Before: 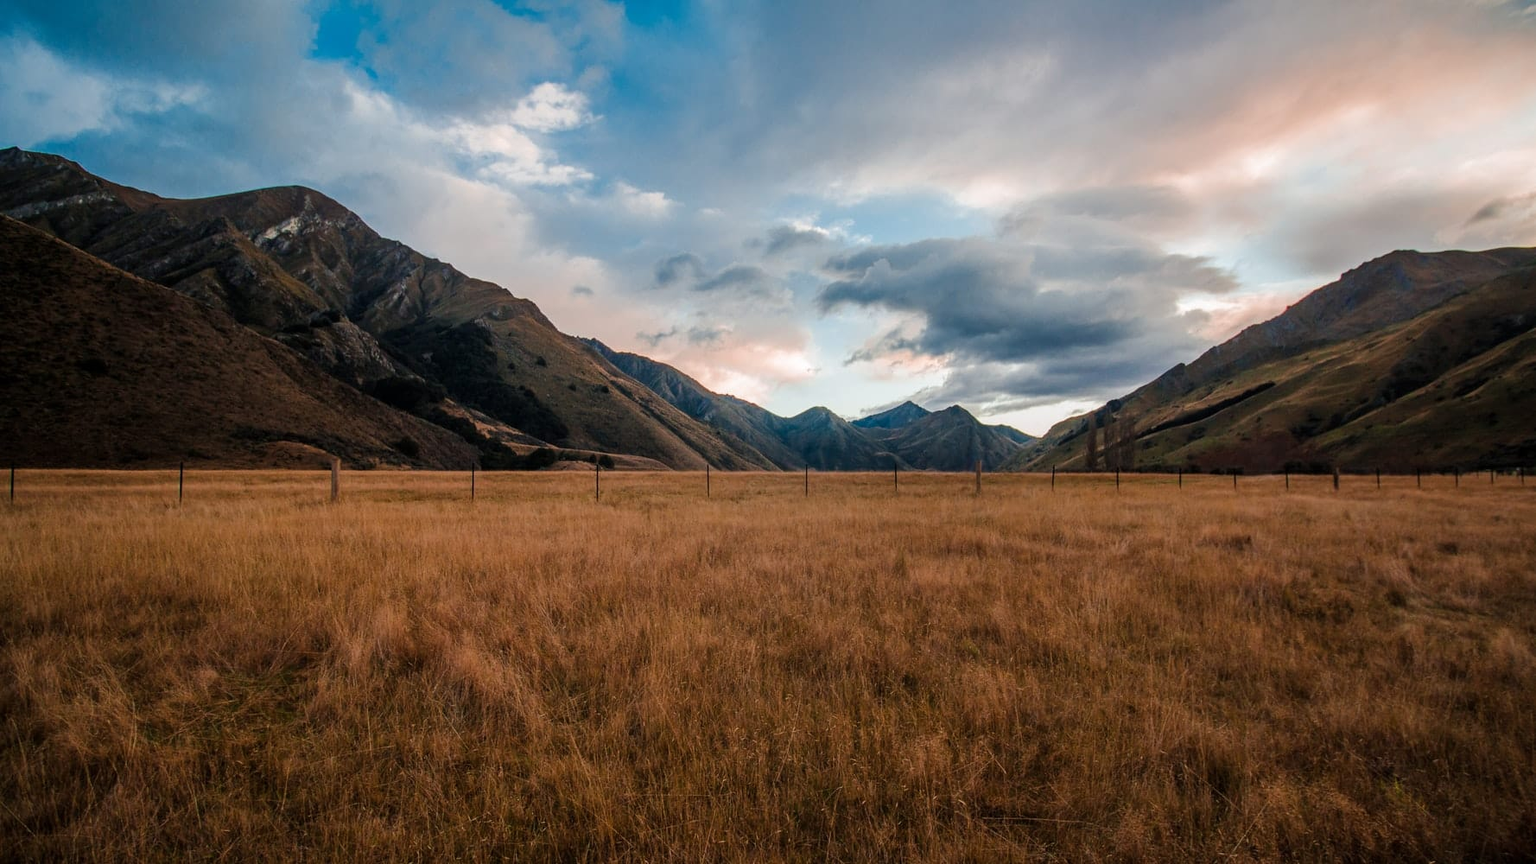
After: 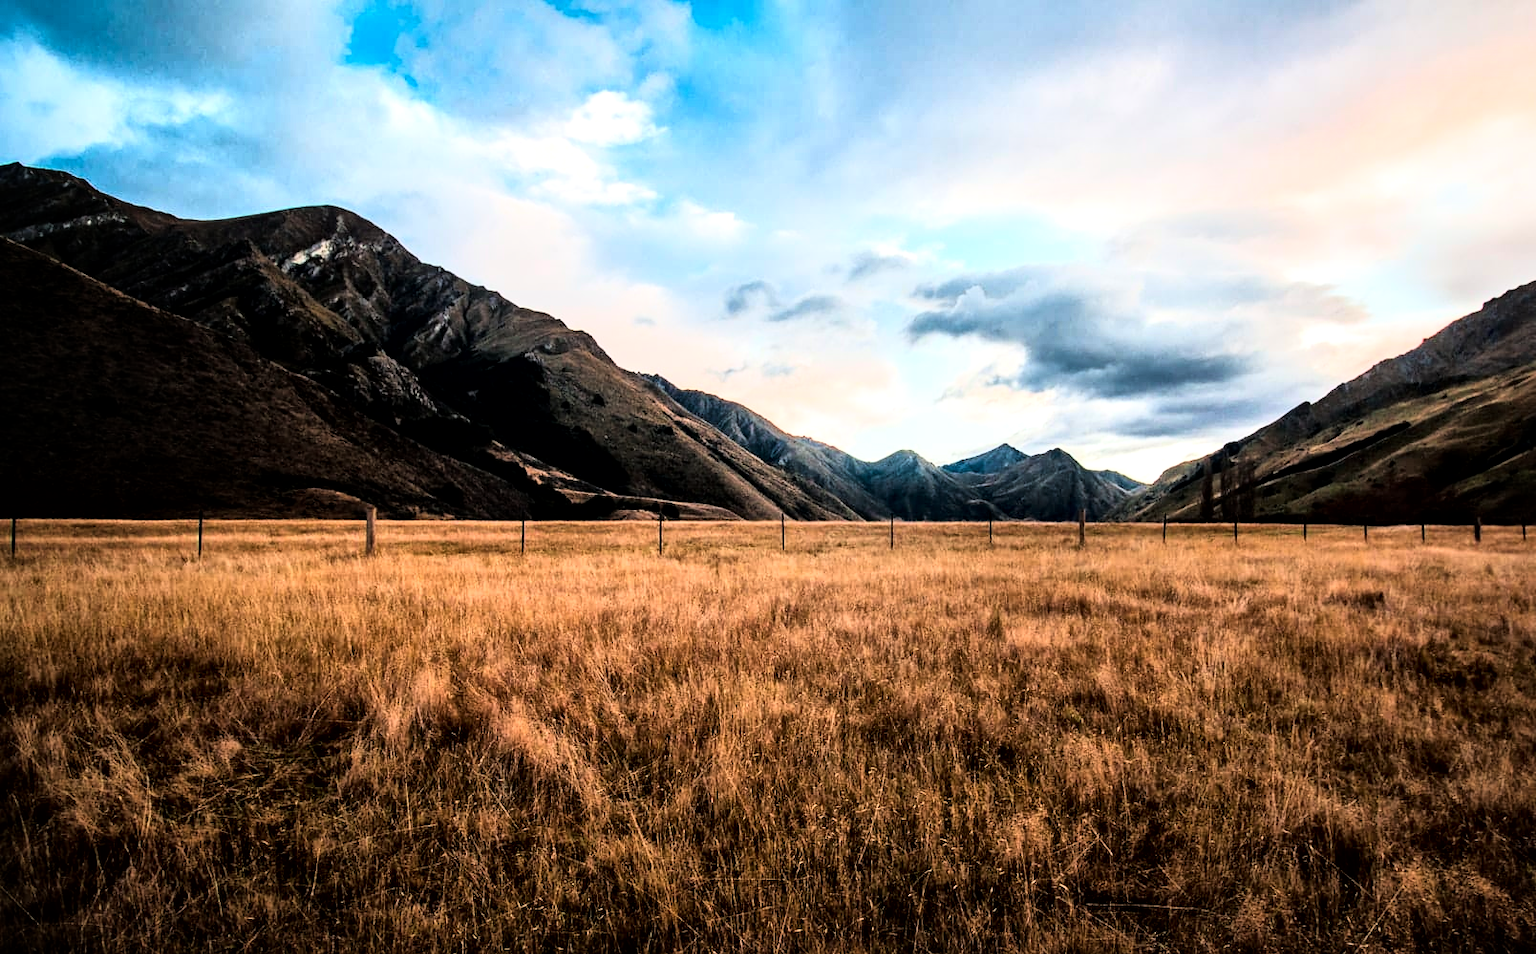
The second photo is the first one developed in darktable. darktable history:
rgb curve: curves: ch0 [(0, 0) (0.21, 0.15) (0.24, 0.21) (0.5, 0.75) (0.75, 0.96) (0.89, 0.99) (1, 1)]; ch1 [(0, 0.02) (0.21, 0.13) (0.25, 0.2) (0.5, 0.67) (0.75, 0.9) (0.89, 0.97) (1, 1)]; ch2 [(0, 0.02) (0.21, 0.13) (0.25, 0.2) (0.5, 0.67) (0.75, 0.9) (0.89, 0.97) (1, 1)], compensate middle gray true
local contrast: mode bilateral grid, contrast 20, coarseness 50, detail 150%, midtone range 0.2
crop: right 9.509%, bottom 0.031%
